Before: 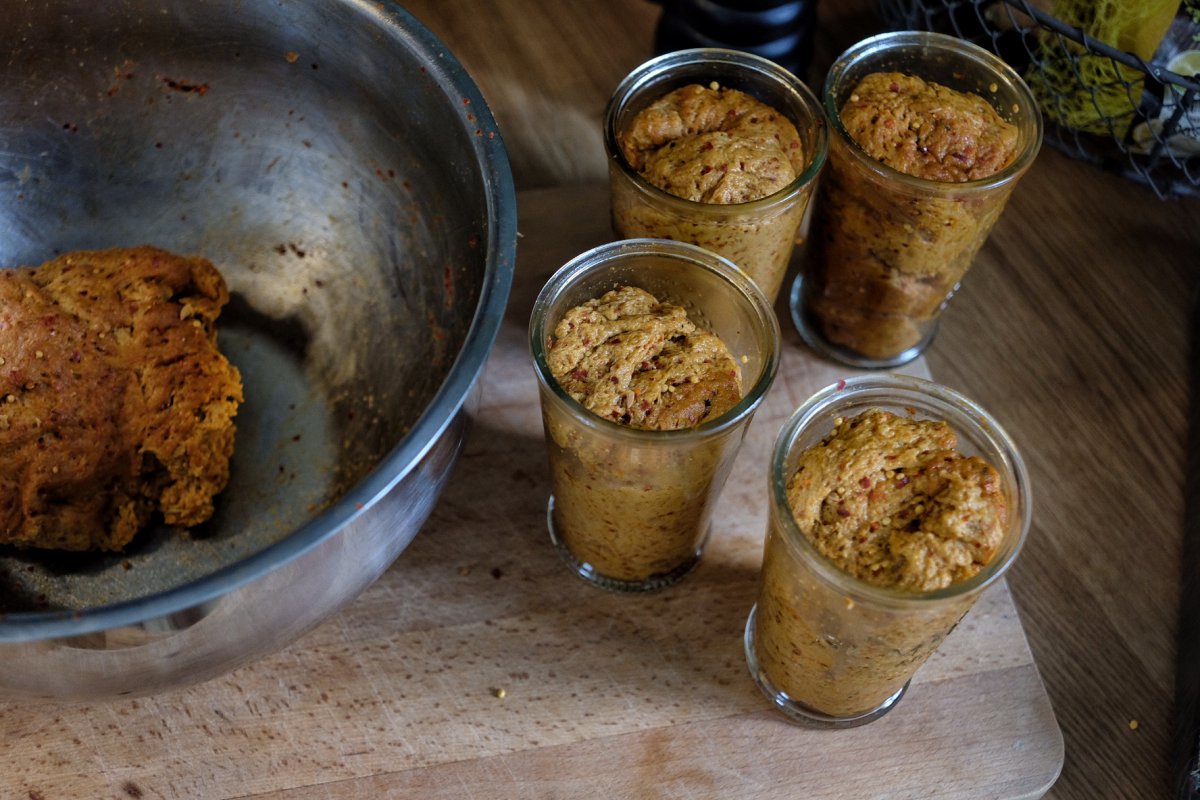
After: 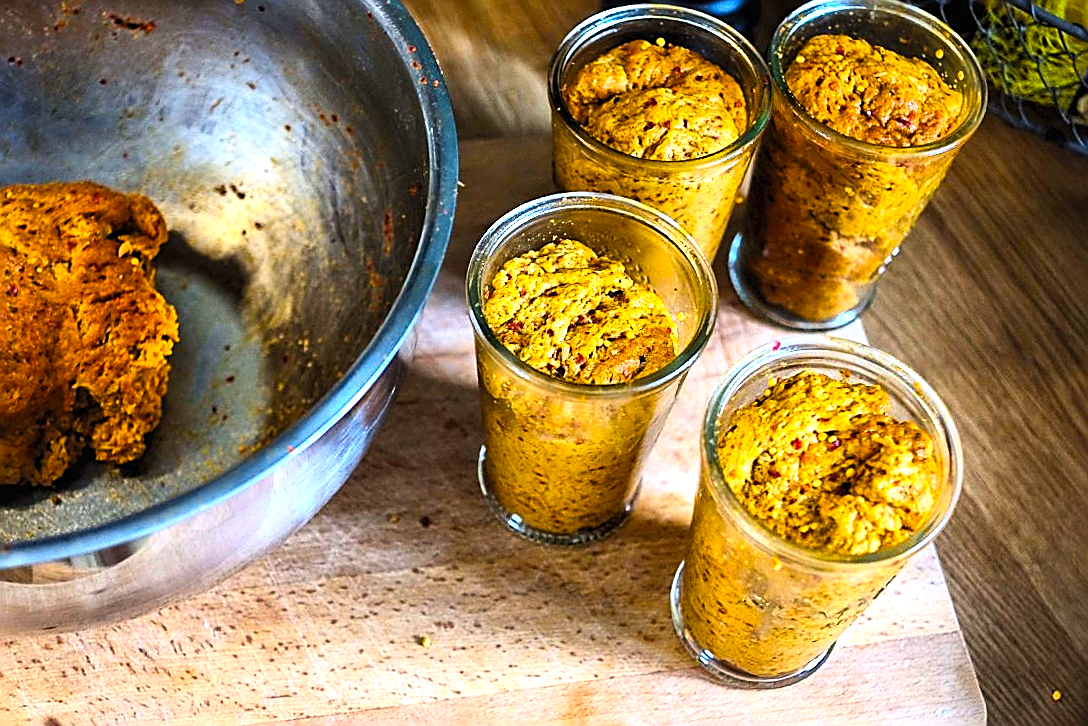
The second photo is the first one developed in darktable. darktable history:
crop and rotate: angle -2.04°, left 3.147%, top 3.806%, right 1.406%, bottom 0.573%
exposure: black level correction 0, exposure 1.199 EV, compensate highlight preservation false
contrast brightness saturation: contrast 0.196, brightness 0.157, saturation 0.215
sharpen: radius 1.686, amount 1.296
color balance rgb: linear chroma grading › mid-tones 8.002%, perceptual saturation grading › global saturation 30.536%, perceptual brilliance grading › global brilliance 14.297%, perceptual brilliance grading › shadows -34.581%, global vibrance 14.831%
